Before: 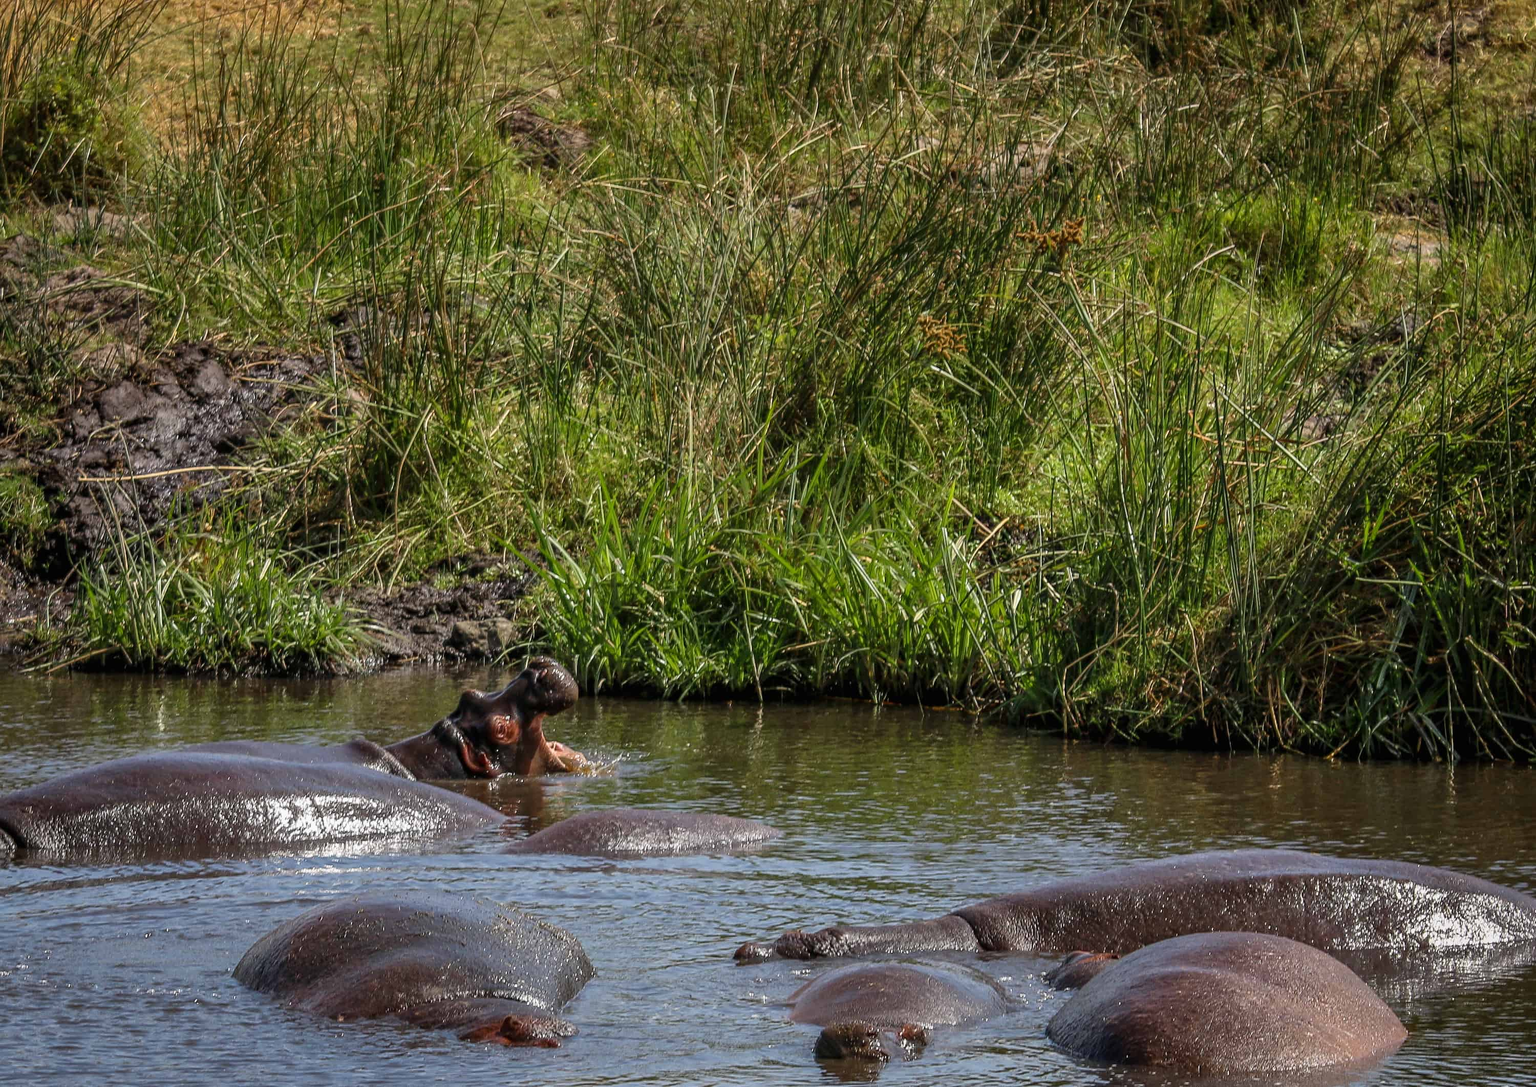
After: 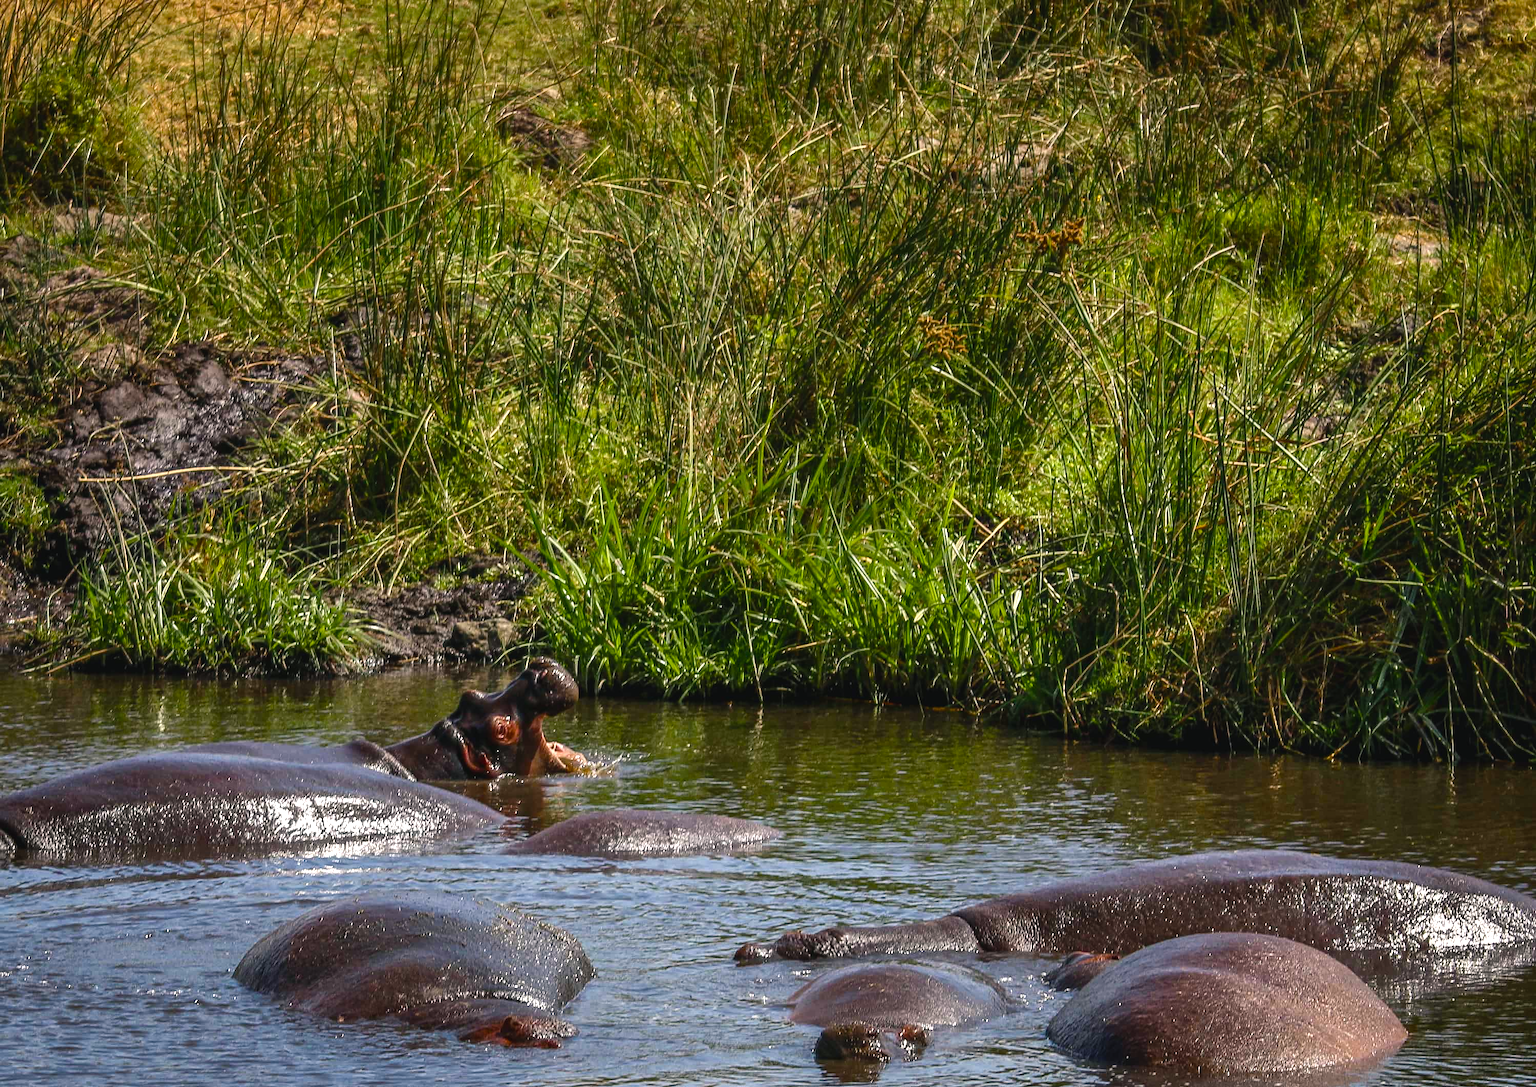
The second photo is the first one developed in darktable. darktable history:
color balance rgb: shadows lift › chroma 1%, shadows lift › hue 217.2°, power › hue 310.8°, highlights gain › chroma 1%, highlights gain › hue 54°, global offset › luminance 0.5%, global offset › hue 171.6°, perceptual saturation grading › global saturation 14.09%, perceptual saturation grading › highlights -25%, perceptual saturation grading › shadows 30%, perceptual brilliance grading › highlights 13.42%, perceptual brilliance grading › mid-tones 8.05%, perceptual brilliance grading › shadows -17.45%, global vibrance 25%
